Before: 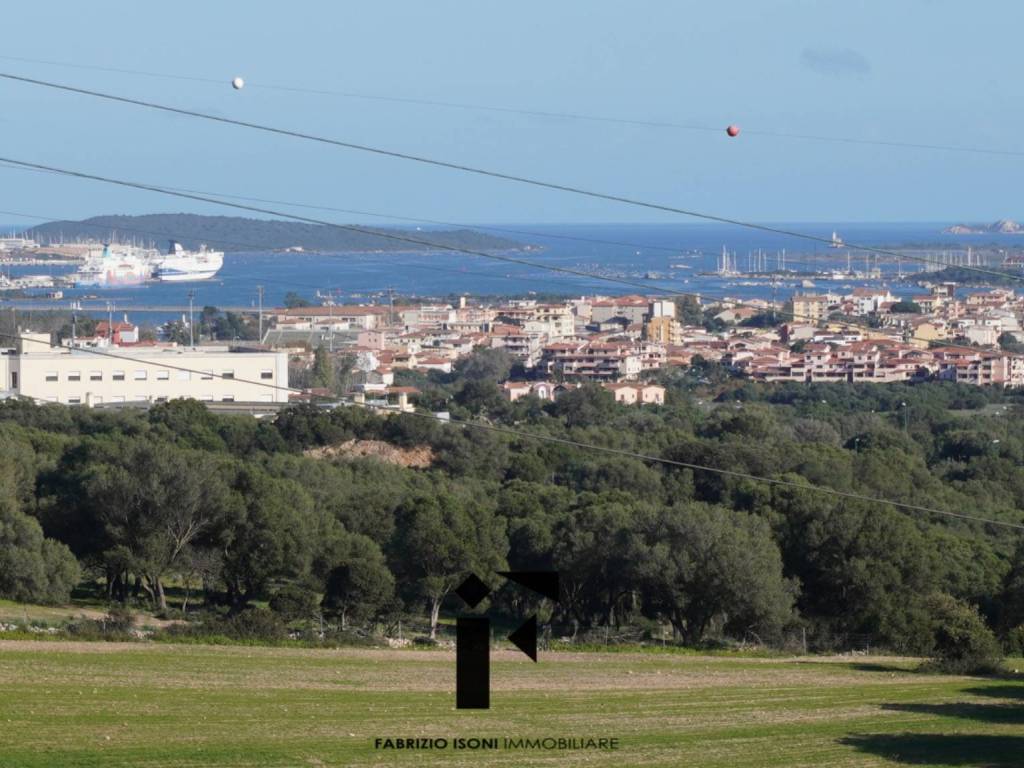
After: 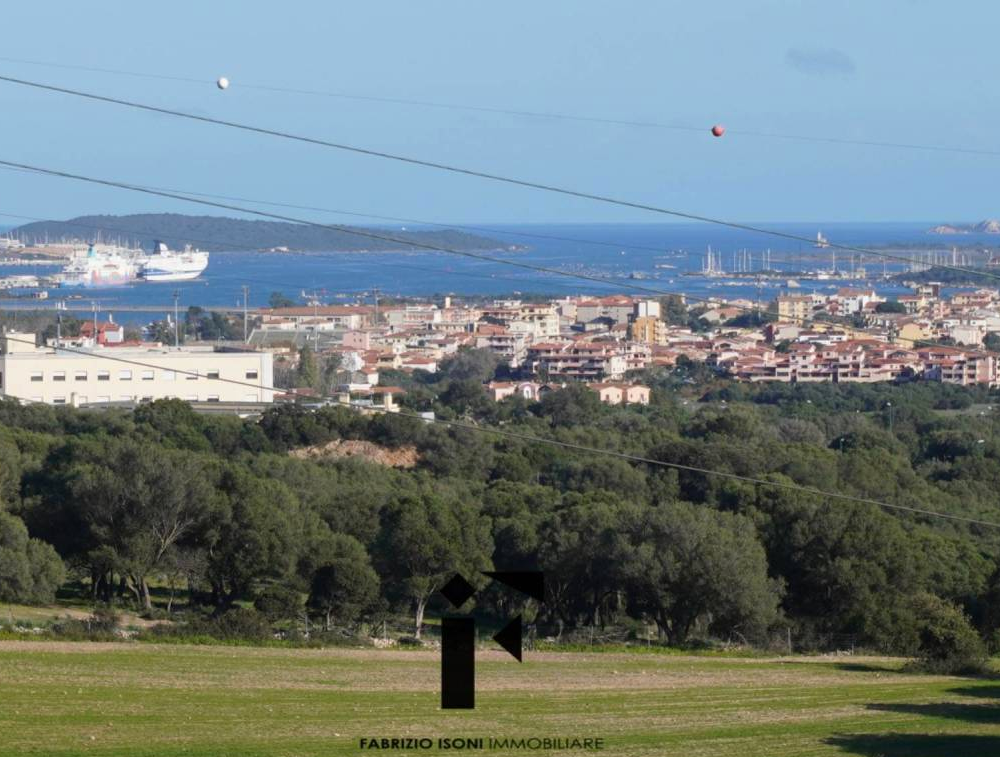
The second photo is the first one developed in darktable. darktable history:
crop and rotate: left 1.509%, right 0.749%, bottom 1.341%
contrast brightness saturation: saturation 0.095
